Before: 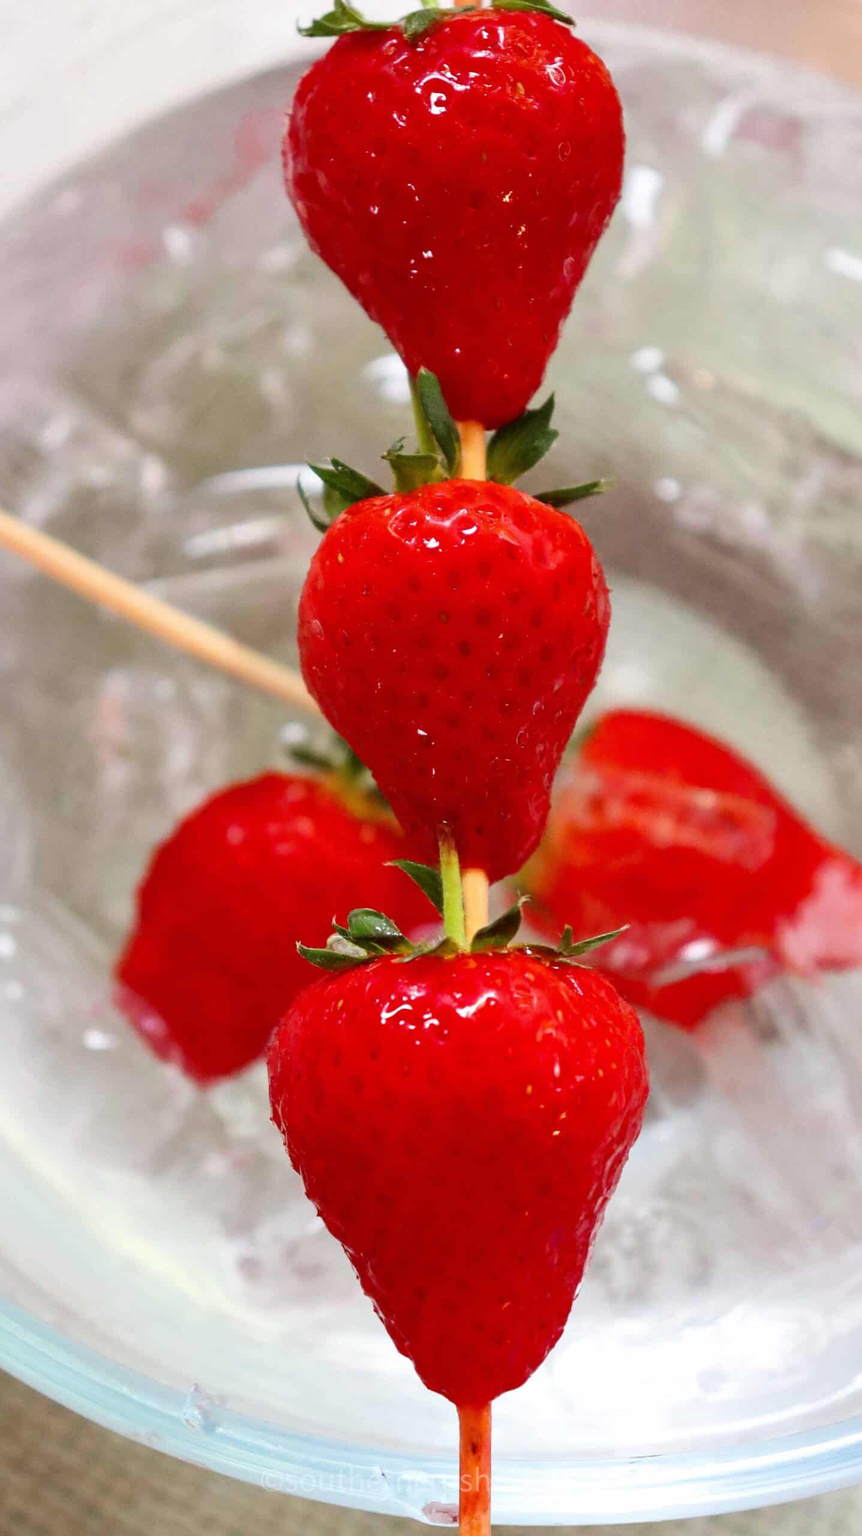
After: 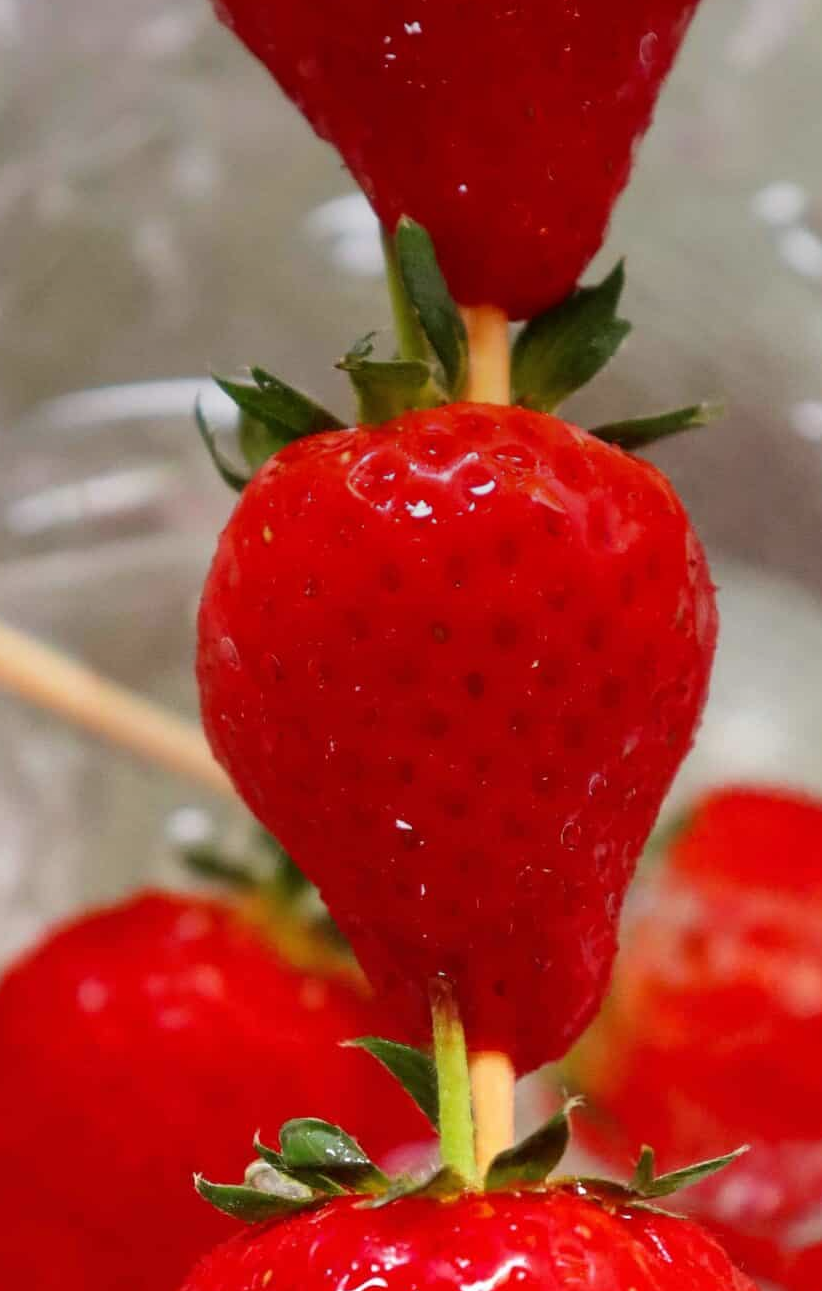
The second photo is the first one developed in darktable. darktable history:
crop: left 20.932%, top 15.471%, right 21.848%, bottom 34.081%
graduated density: on, module defaults
